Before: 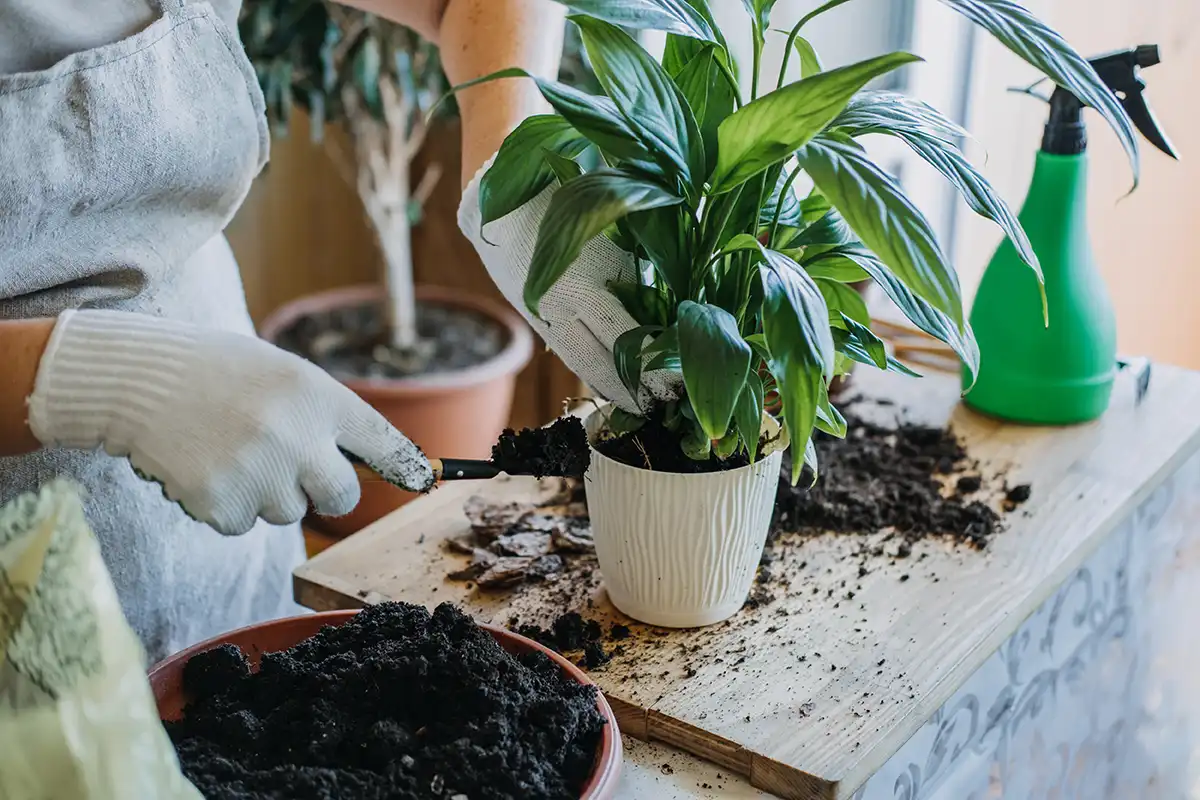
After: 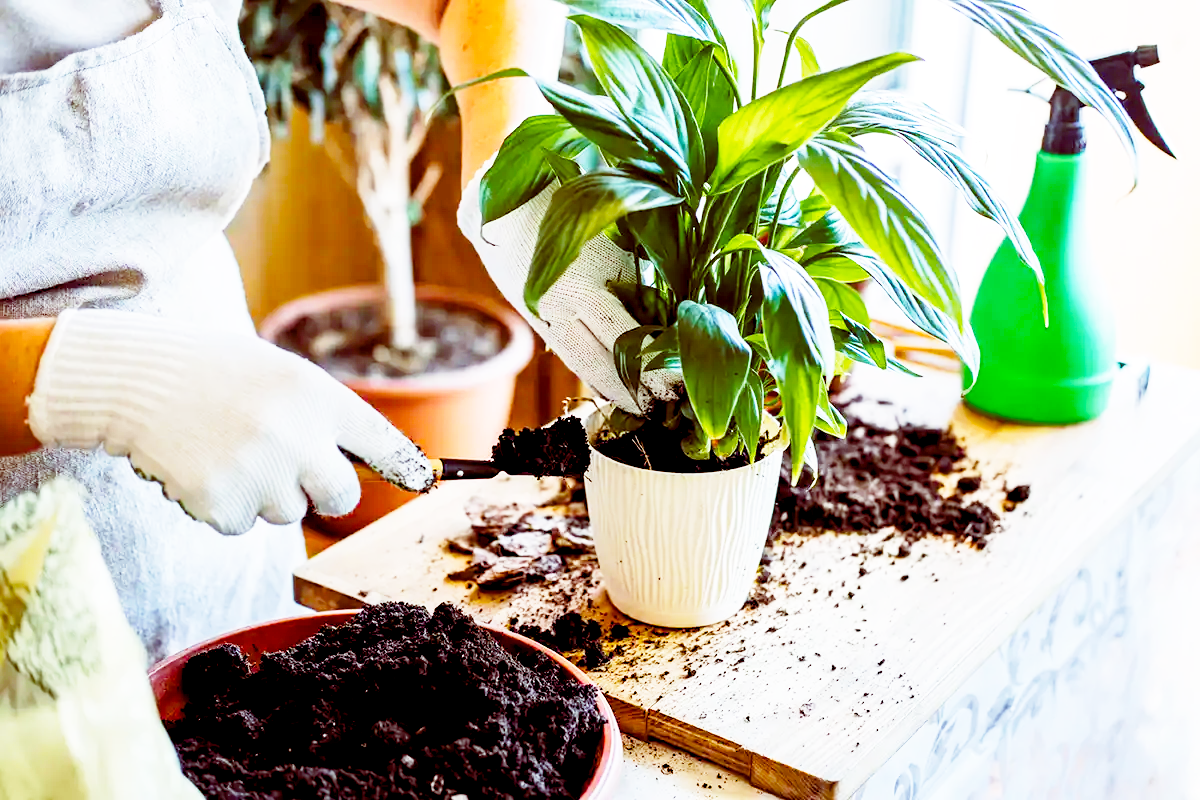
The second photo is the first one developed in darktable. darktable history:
tone equalizer: edges refinement/feathering 500, mask exposure compensation -1.57 EV, preserve details no
exposure: black level correction 0.005, exposure 0.418 EV, compensate highlight preservation false
base curve: curves: ch0 [(0, 0) (0.018, 0.026) (0.143, 0.37) (0.33, 0.731) (0.458, 0.853) (0.735, 0.965) (0.905, 0.986) (1, 1)], preserve colors none
color balance rgb: global offset › luminance -0.224%, global offset › chroma 0.261%, perceptual saturation grading › global saturation 19.98%, global vibrance 20%
